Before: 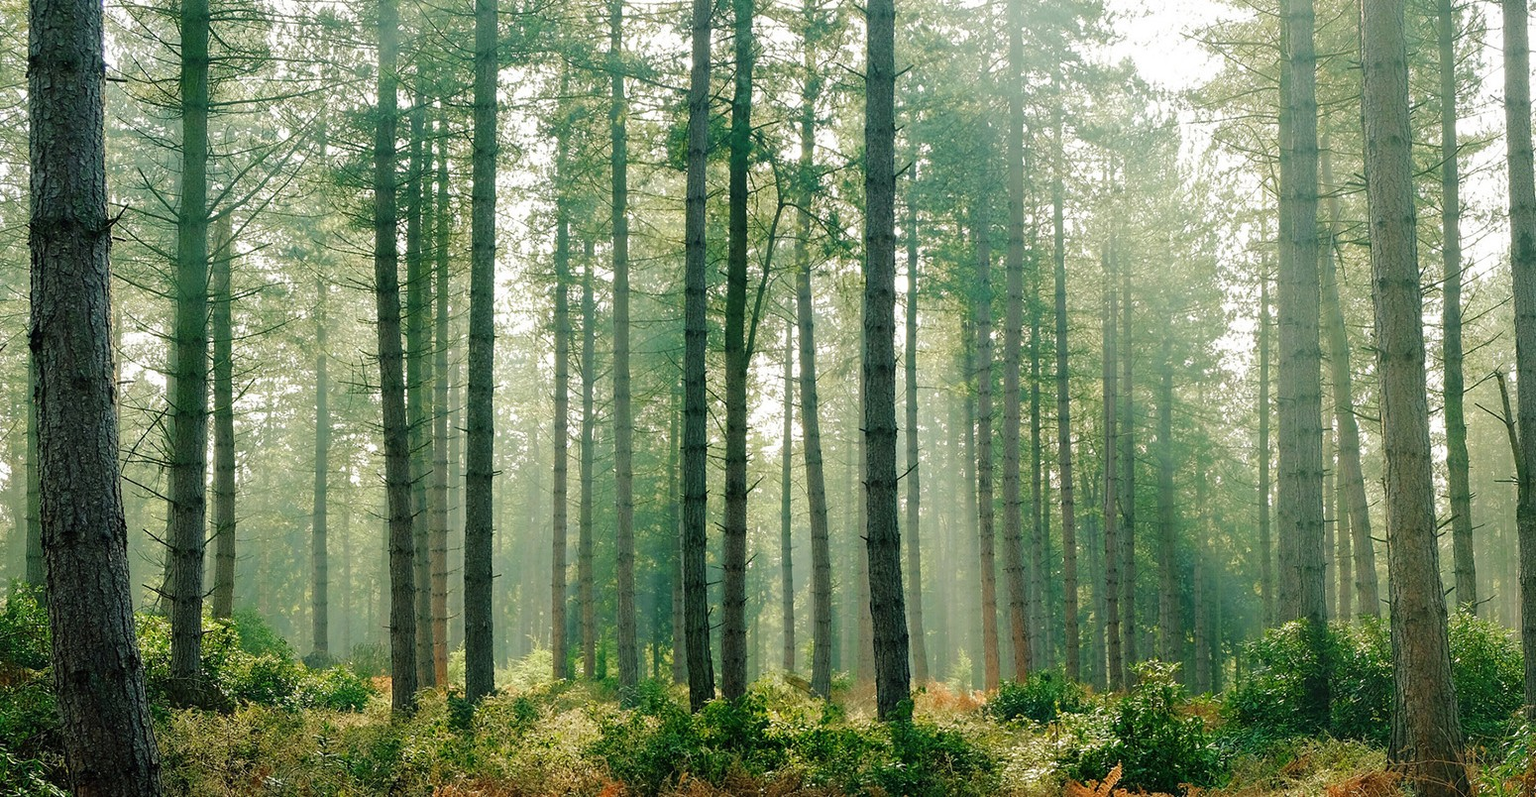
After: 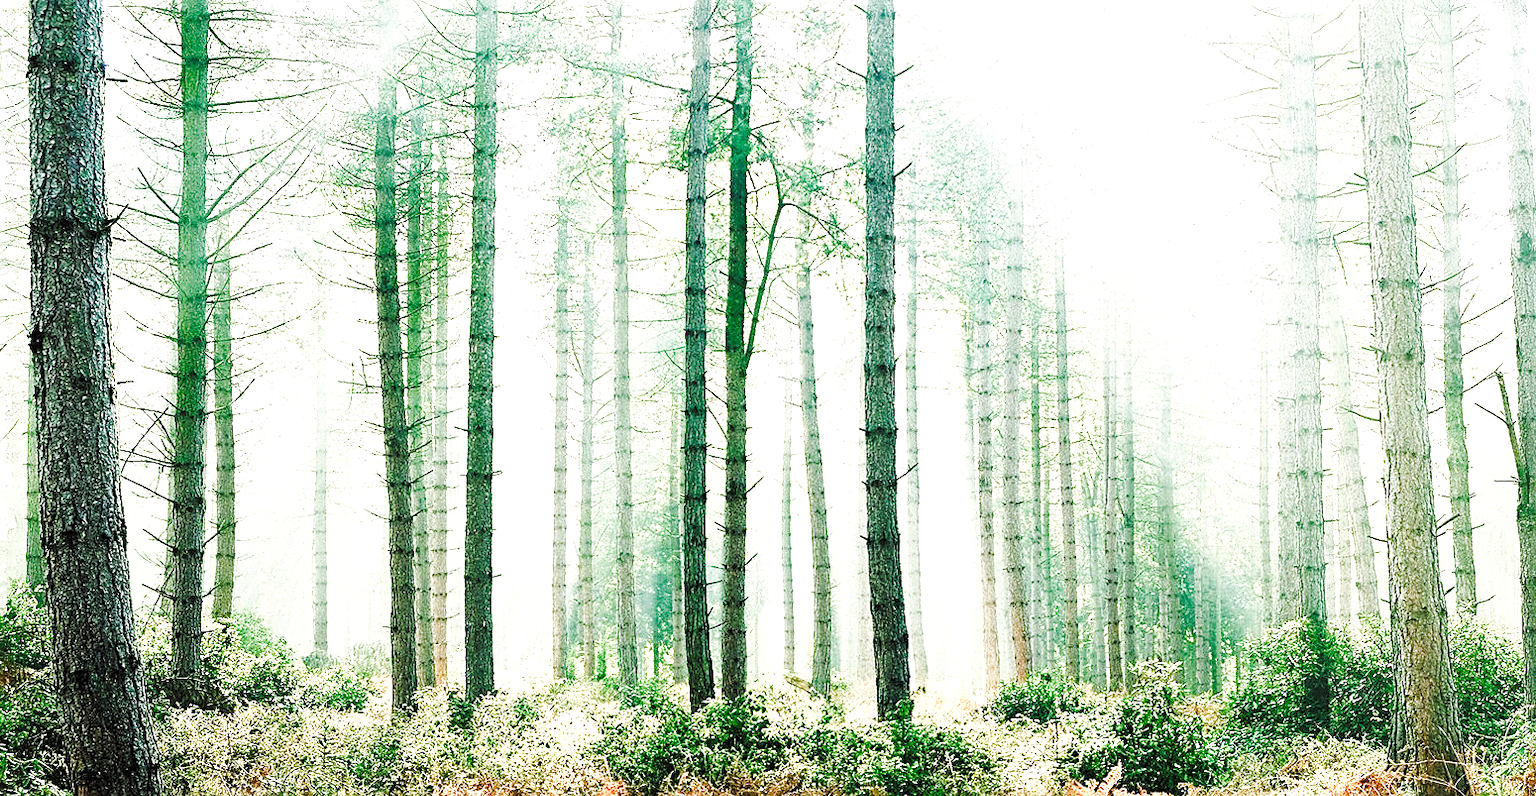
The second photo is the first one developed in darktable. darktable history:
sharpen: on, module defaults
base curve: curves: ch0 [(0, 0) (0.032, 0.025) (0.121, 0.166) (0.206, 0.329) (0.605, 0.79) (1, 1)], preserve colors none
filmic: grey point source 4.09, black point source -8.08, white point source 3.12, grey point target 18, white point target 100, output power 2.2, latitude stops 2, contrast 1.53, saturation 100, global saturation 100
